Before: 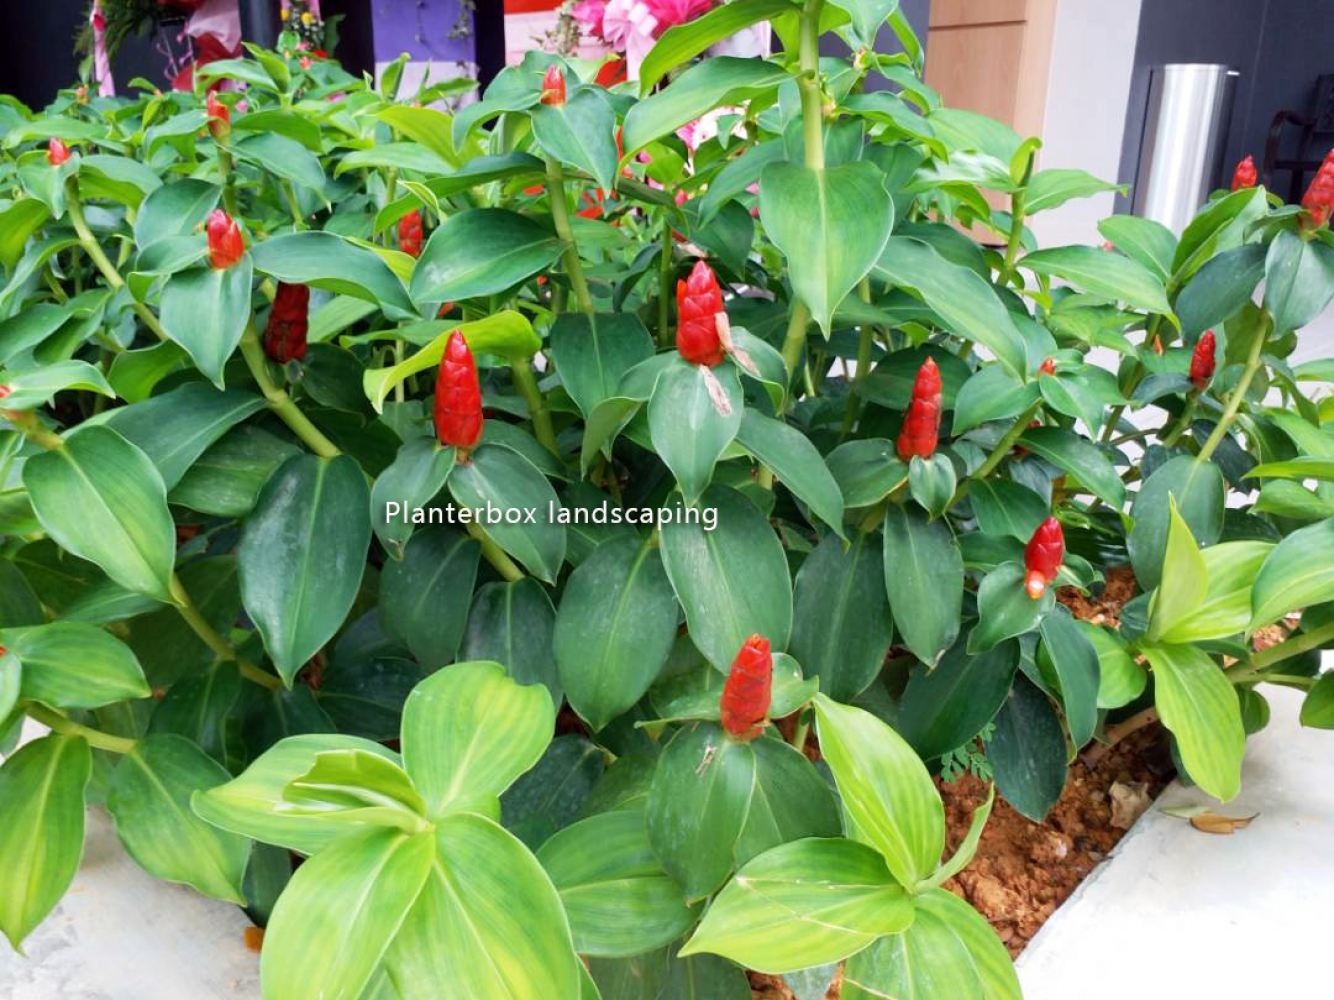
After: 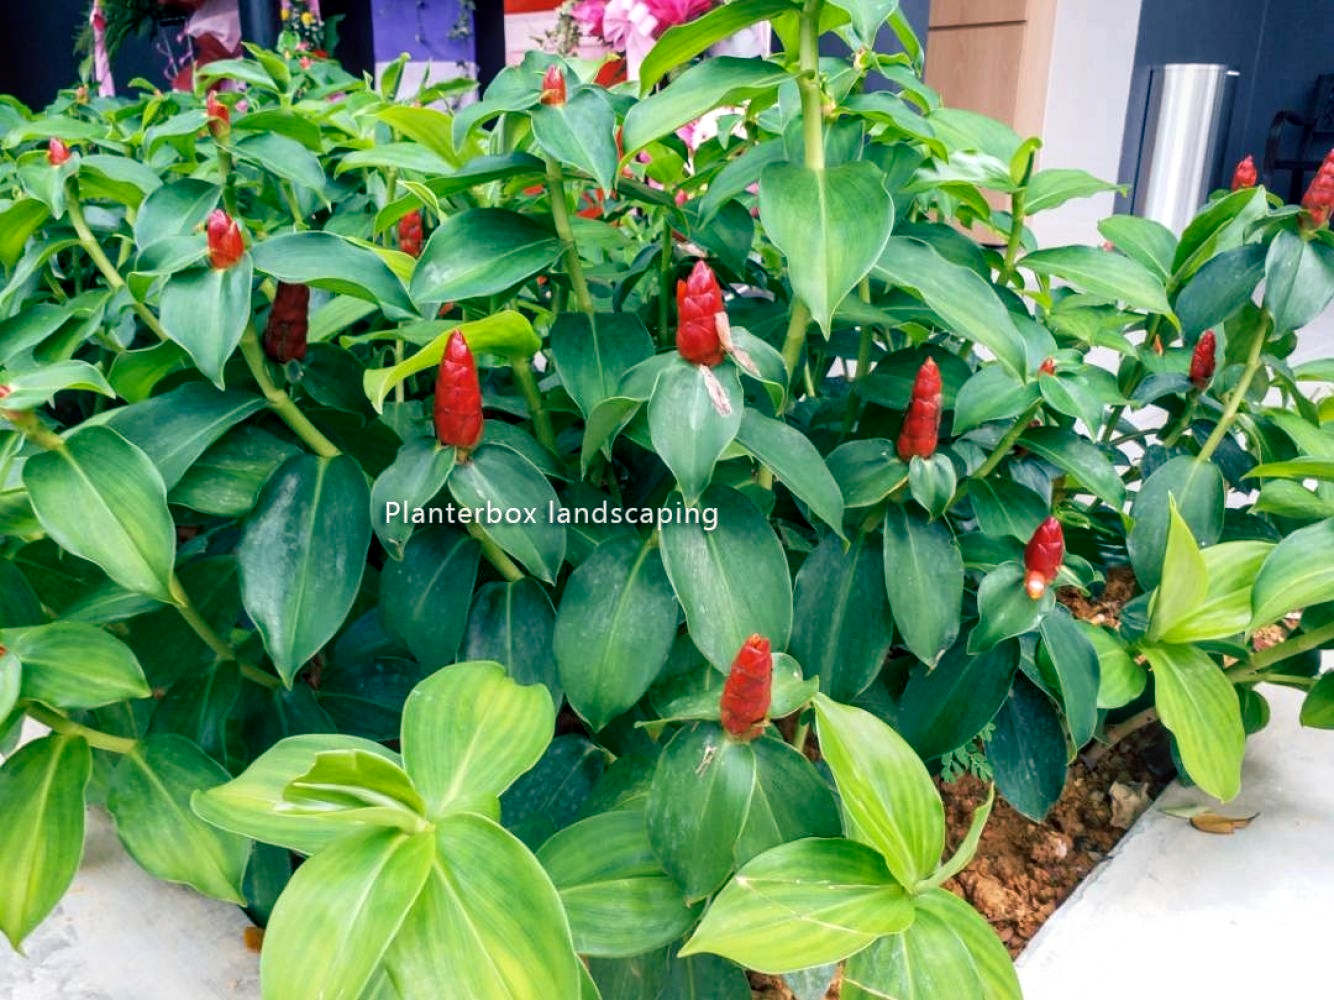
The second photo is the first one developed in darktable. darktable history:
color balance rgb: shadows lift › luminance -28.484%, shadows lift › chroma 9.975%, shadows lift › hue 230.82°, perceptual saturation grading › global saturation 0.67%, global vibrance 10.515%, saturation formula JzAzBz (2021)
local contrast: on, module defaults
